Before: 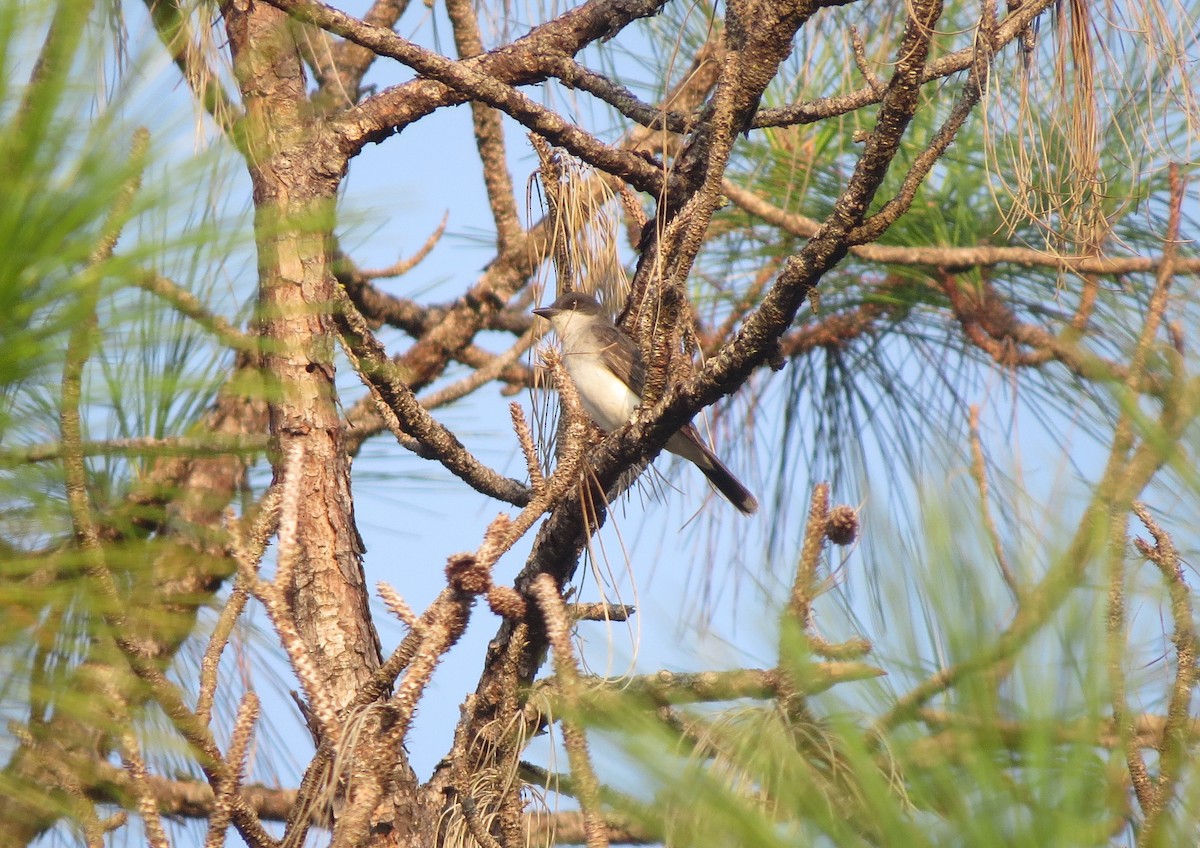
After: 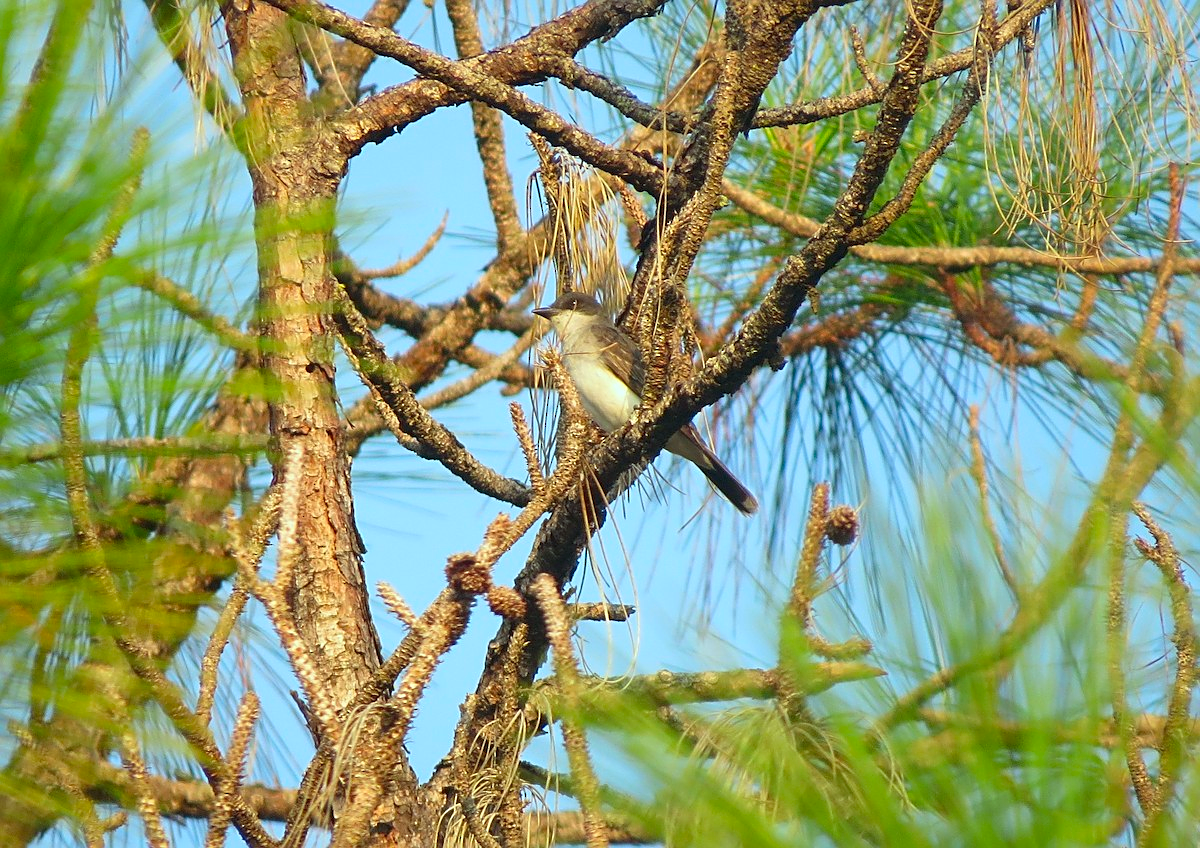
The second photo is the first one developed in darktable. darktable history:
color correction: highlights a* -7.63, highlights b* 1.11, shadows a* -3.04, saturation 1.42
sharpen: on, module defaults
